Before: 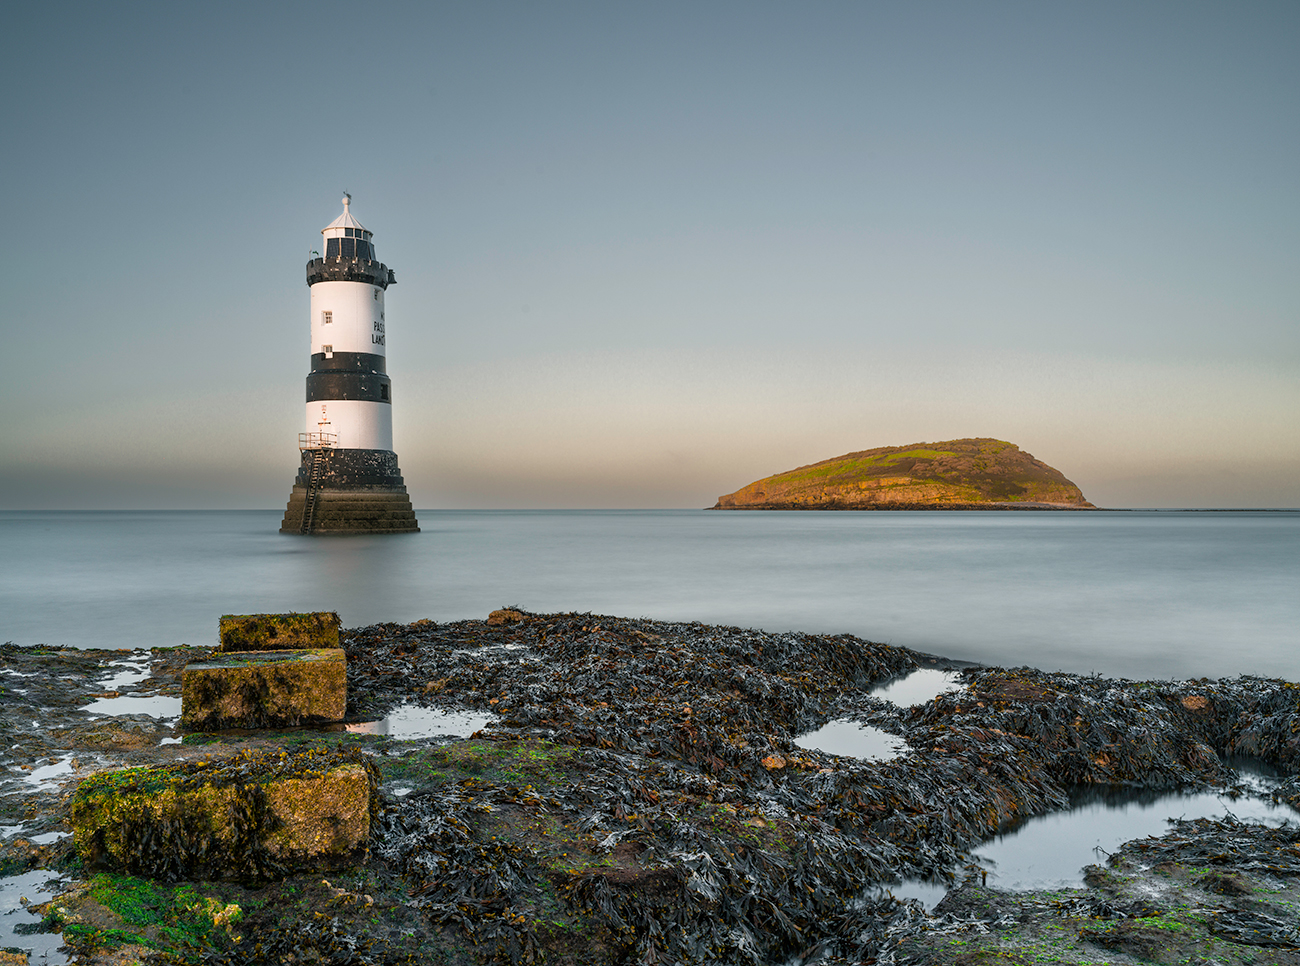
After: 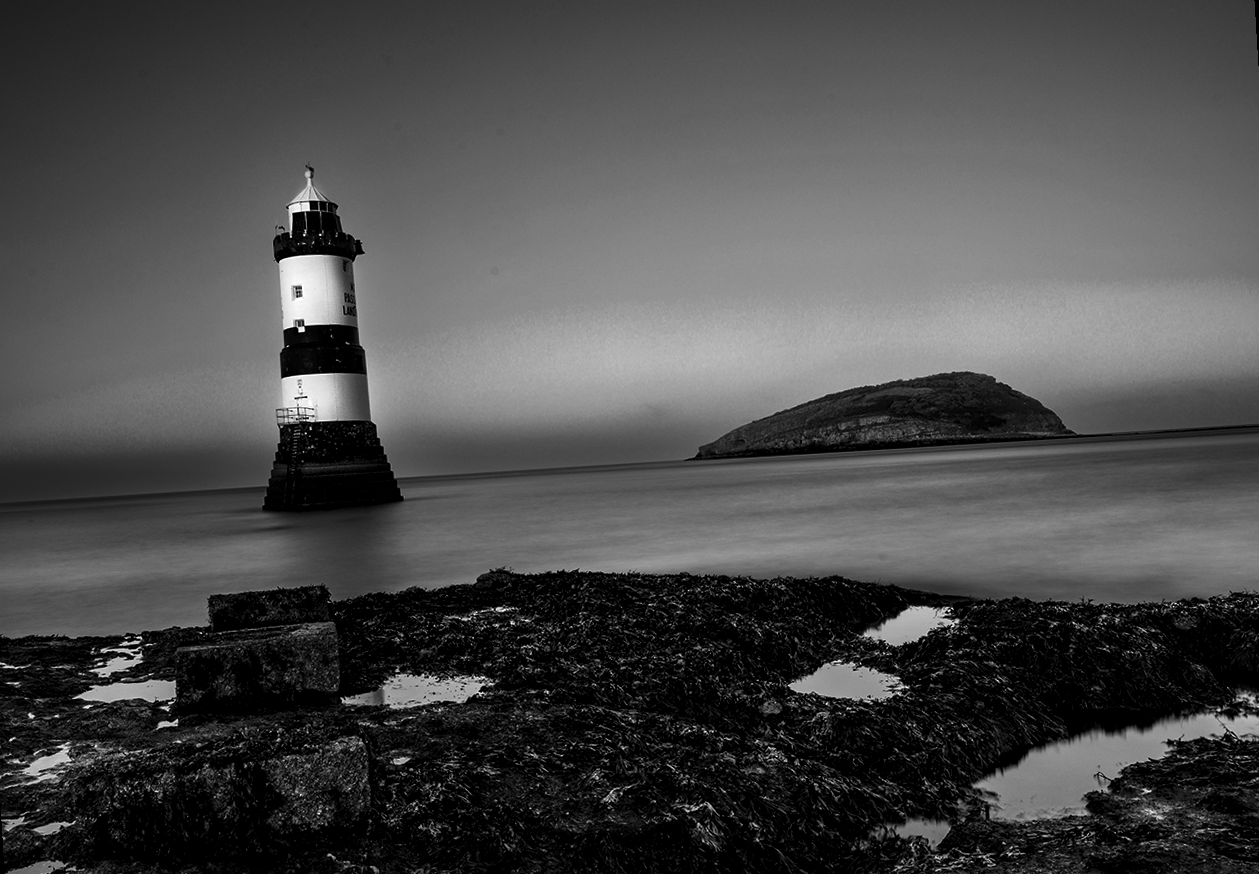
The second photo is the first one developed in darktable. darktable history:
rotate and perspective: rotation -3.52°, crop left 0.036, crop right 0.964, crop top 0.081, crop bottom 0.919
color balance rgb: shadows lift › luminance -41.13%, shadows lift › chroma 14.13%, shadows lift › hue 260°, power › luminance -3.76%, power › chroma 0.56%, power › hue 40.37°, highlights gain › luminance 16.81%, highlights gain › chroma 2.94%, highlights gain › hue 260°, global offset › luminance -0.29%, global offset › chroma 0.31%, global offset › hue 260°, perceptual saturation grading › global saturation 20%, perceptual saturation grading › highlights -13.92%, perceptual saturation grading › shadows 50%
contrast brightness saturation: contrast -0.03, brightness -0.59, saturation -1
local contrast: mode bilateral grid, contrast 20, coarseness 50, detail 130%, midtone range 0.2
